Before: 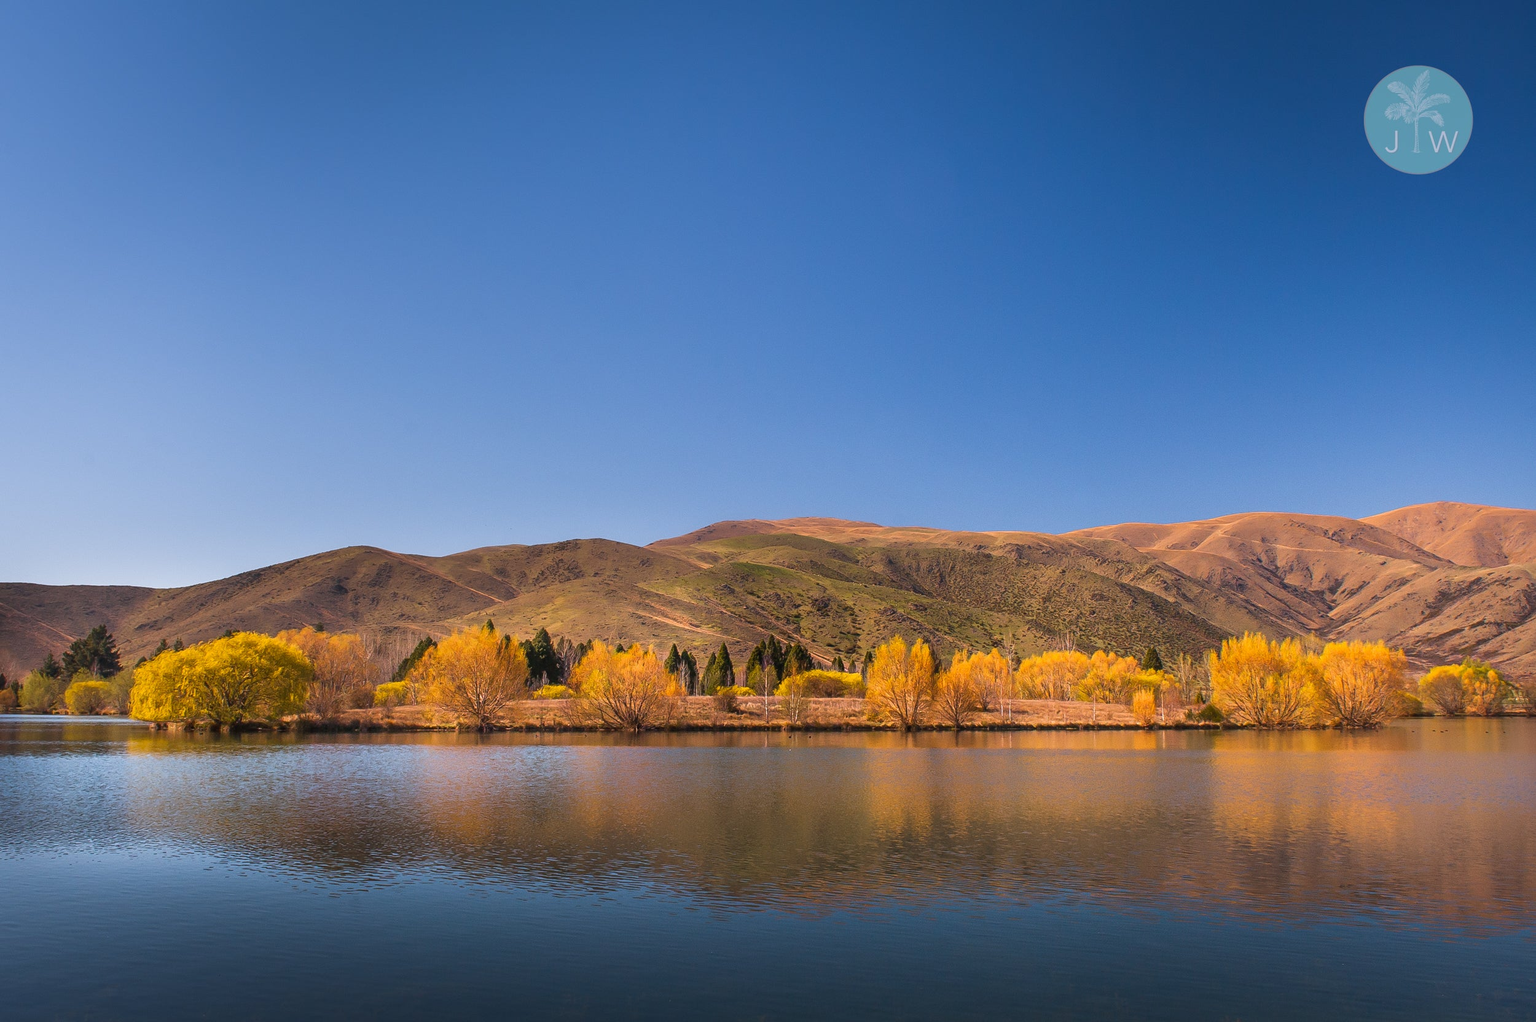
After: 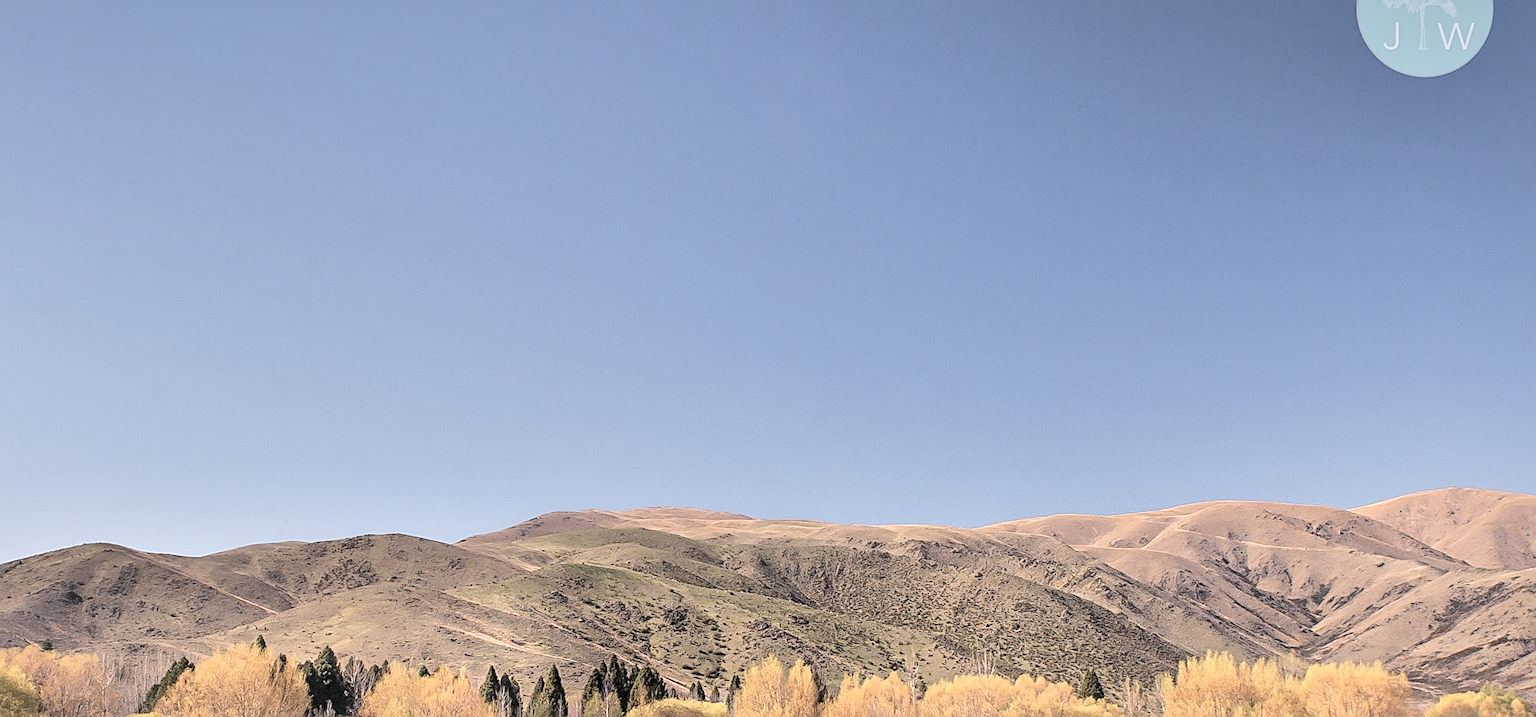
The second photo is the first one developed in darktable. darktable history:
crop: left 18.386%, top 11.099%, right 1.833%, bottom 32.91%
sharpen: on, module defaults
local contrast: mode bilateral grid, contrast 25, coarseness 60, detail 152%, midtone range 0.2
tone curve: curves: ch0 [(0, 0) (0.003, 0.012) (0.011, 0.014) (0.025, 0.019) (0.044, 0.028) (0.069, 0.039) (0.1, 0.056) (0.136, 0.093) (0.177, 0.147) (0.224, 0.214) (0.277, 0.29) (0.335, 0.381) (0.399, 0.476) (0.468, 0.557) (0.543, 0.635) (0.623, 0.697) (0.709, 0.764) (0.801, 0.831) (0.898, 0.917) (1, 1)], color space Lab, linked channels, preserve colors none
contrast brightness saturation: brightness 0.187, saturation -0.51
